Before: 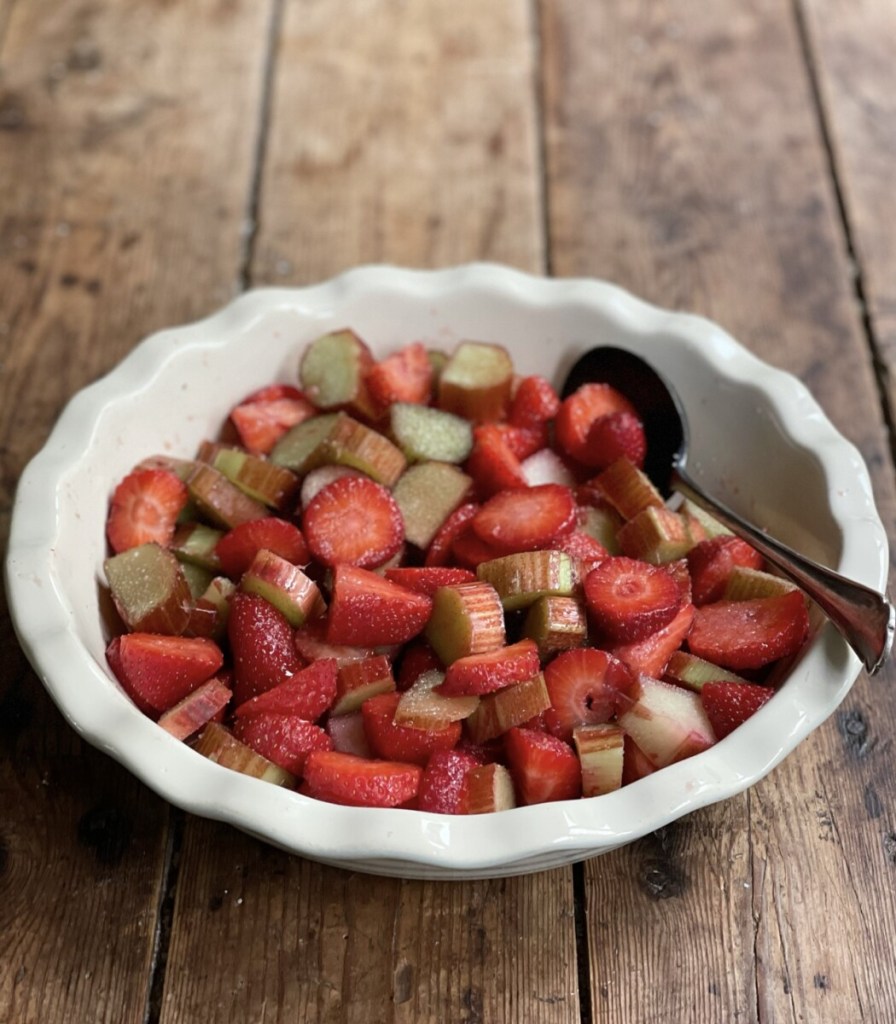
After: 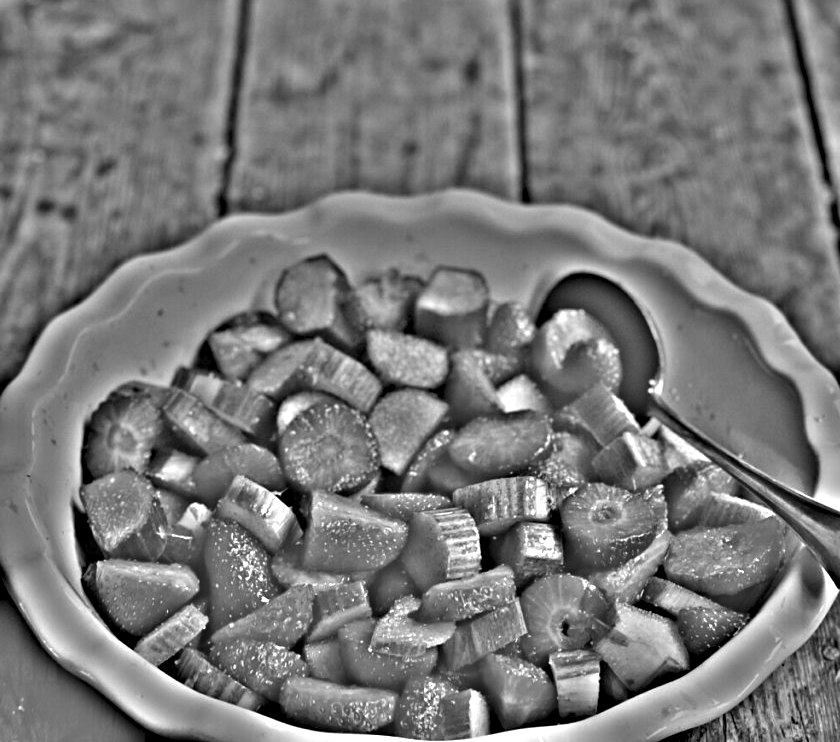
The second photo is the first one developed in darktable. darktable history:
crop: left 2.737%, top 7.287%, right 3.421%, bottom 20.179%
contrast brightness saturation: contrast 0.04, saturation 0.16
highpass: on, module defaults
